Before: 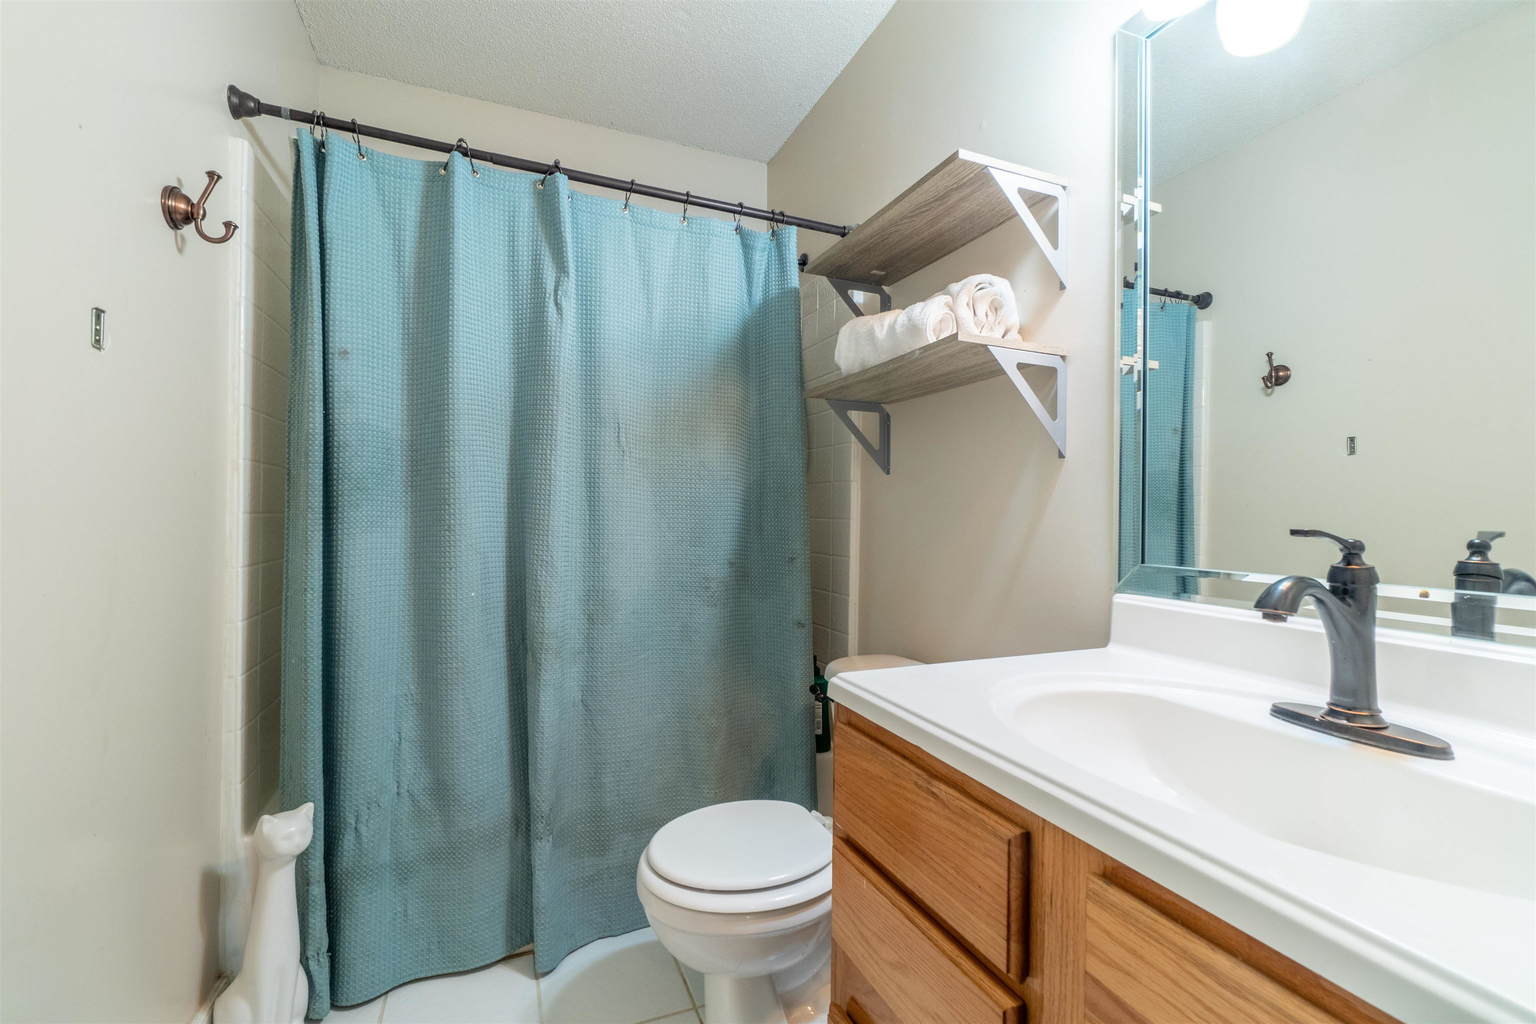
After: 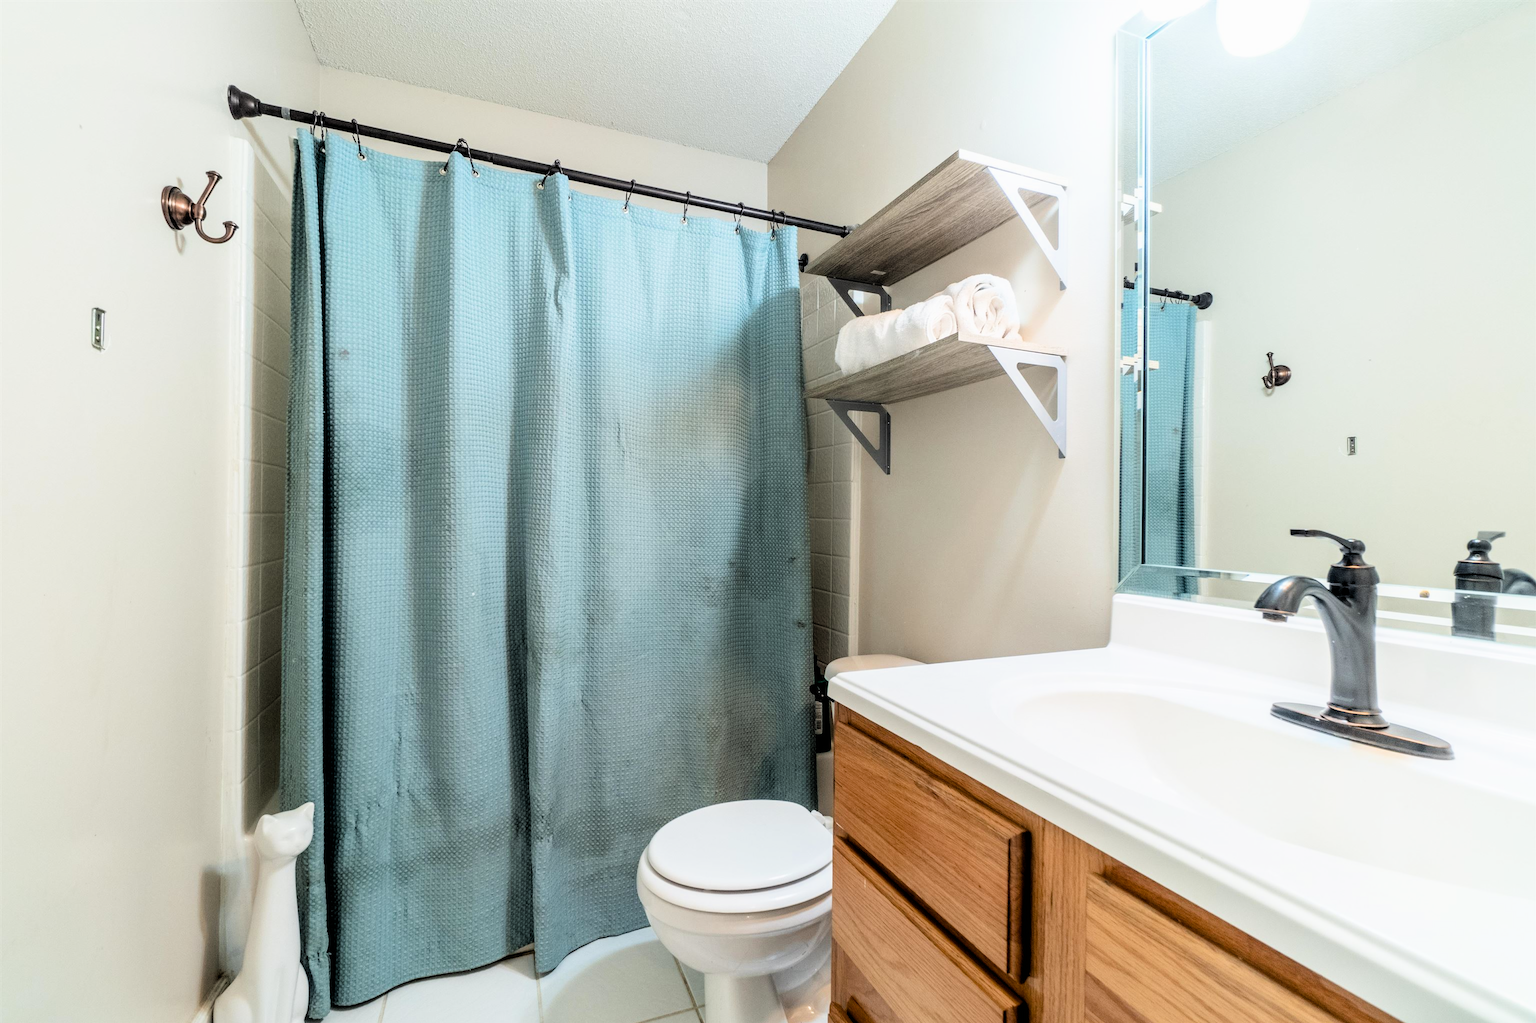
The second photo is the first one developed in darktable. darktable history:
exposure: black level correction 0.005, exposure 0.28 EV, compensate highlight preservation false
filmic rgb: black relative exposure -4.03 EV, white relative exposure 2.98 EV, hardness 3, contrast 1.508
